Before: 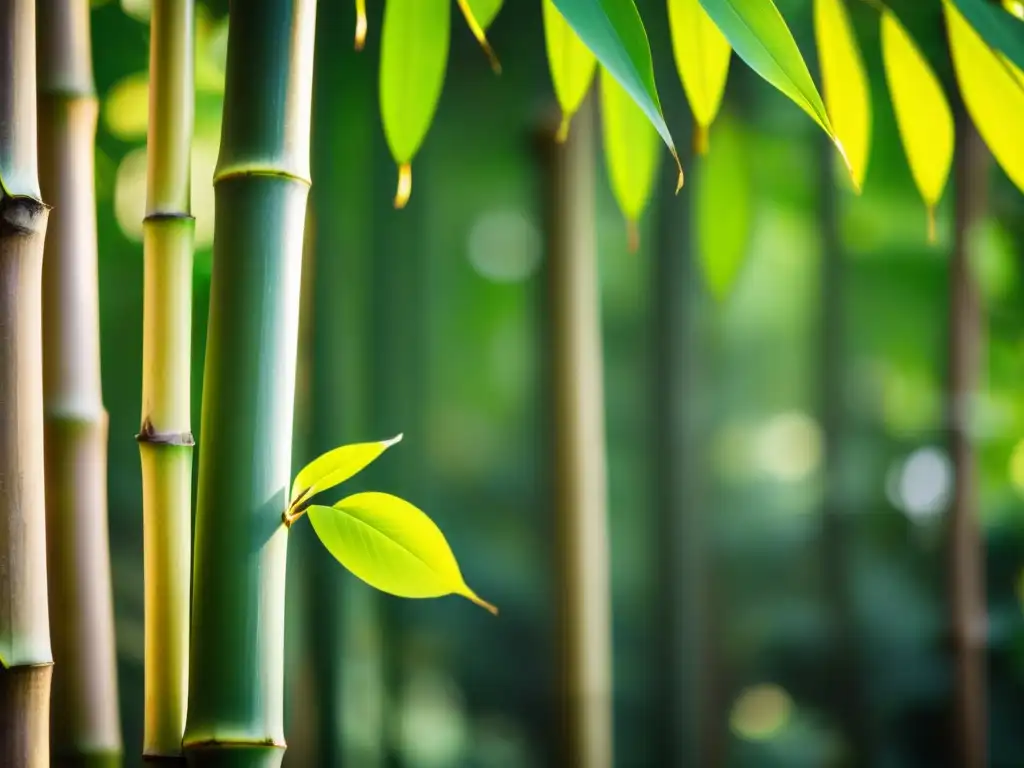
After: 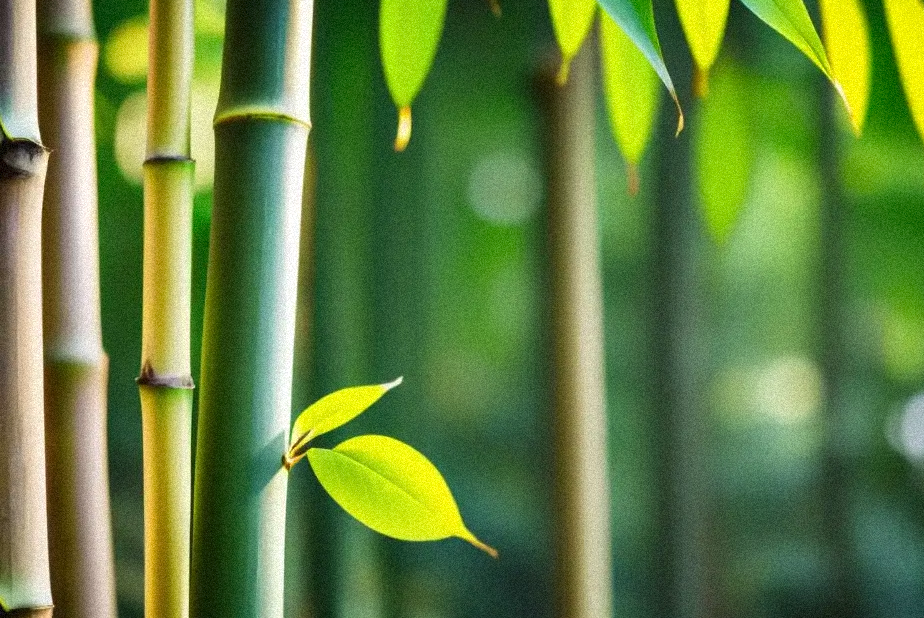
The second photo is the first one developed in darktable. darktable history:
grain: strength 35%, mid-tones bias 0%
crop: top 7.49%, right 9.717%, bottom 11.943%
shadows and highlights: low approximation 0.01, soften with gaussian
